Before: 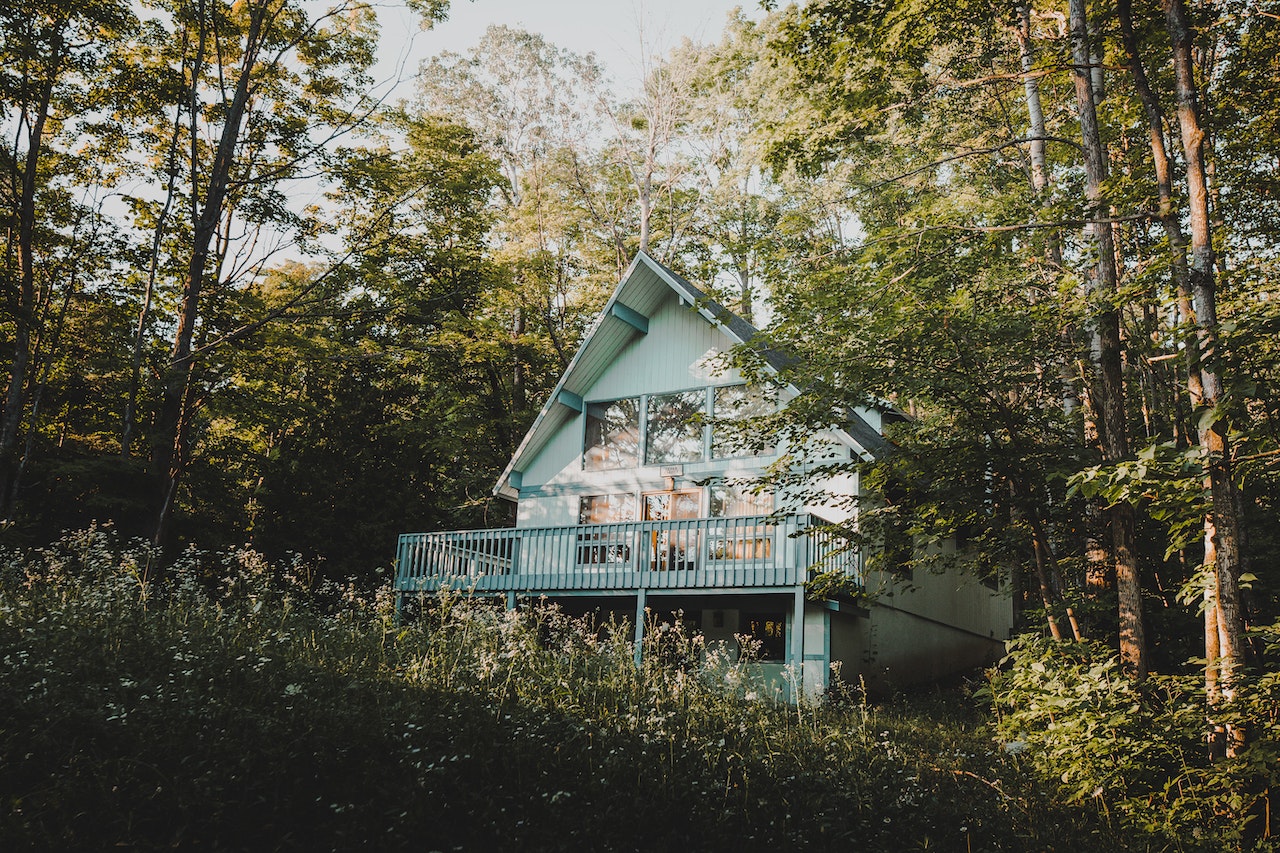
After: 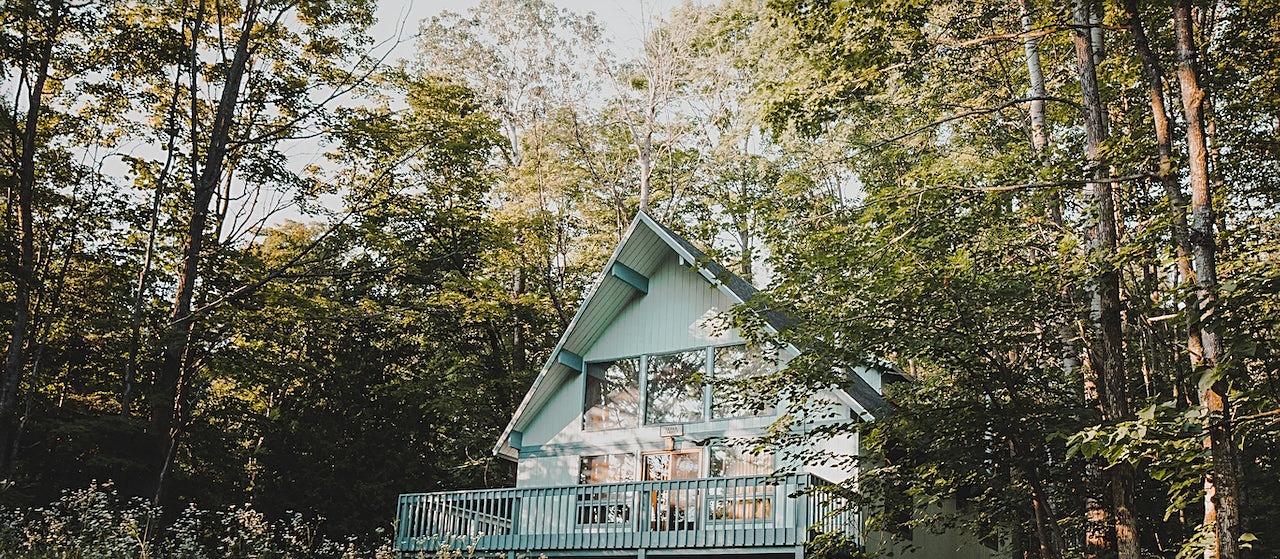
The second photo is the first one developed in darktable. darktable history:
sharpen: on, module defaults
crop and rotate: top 4.848%, bottom 29.503%
